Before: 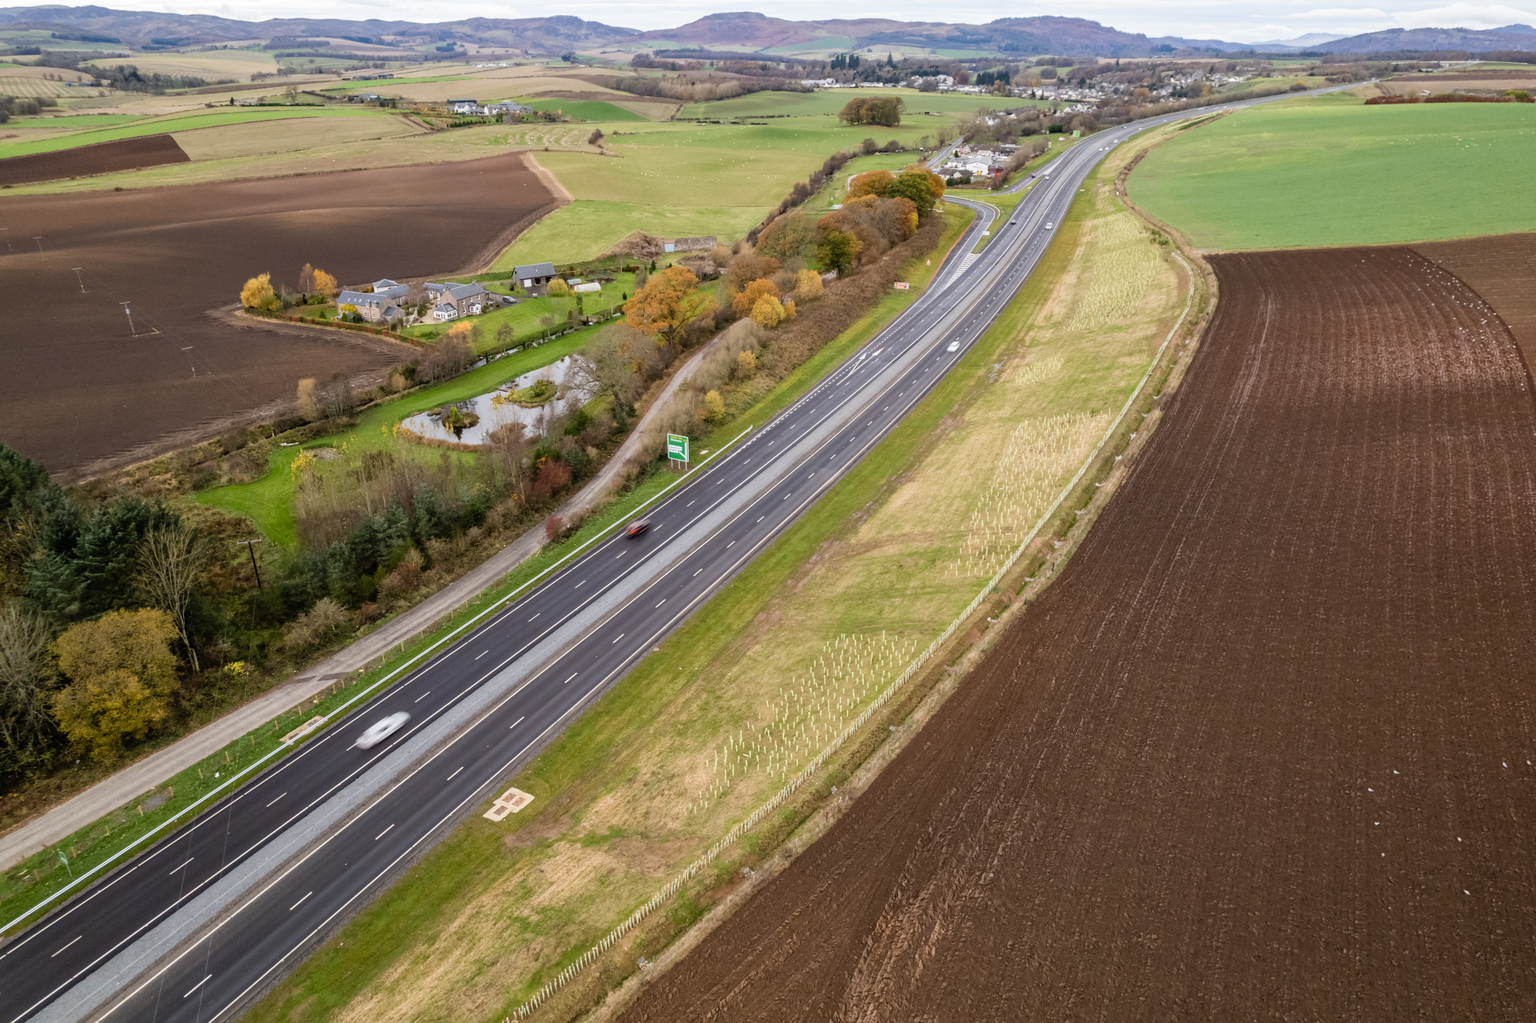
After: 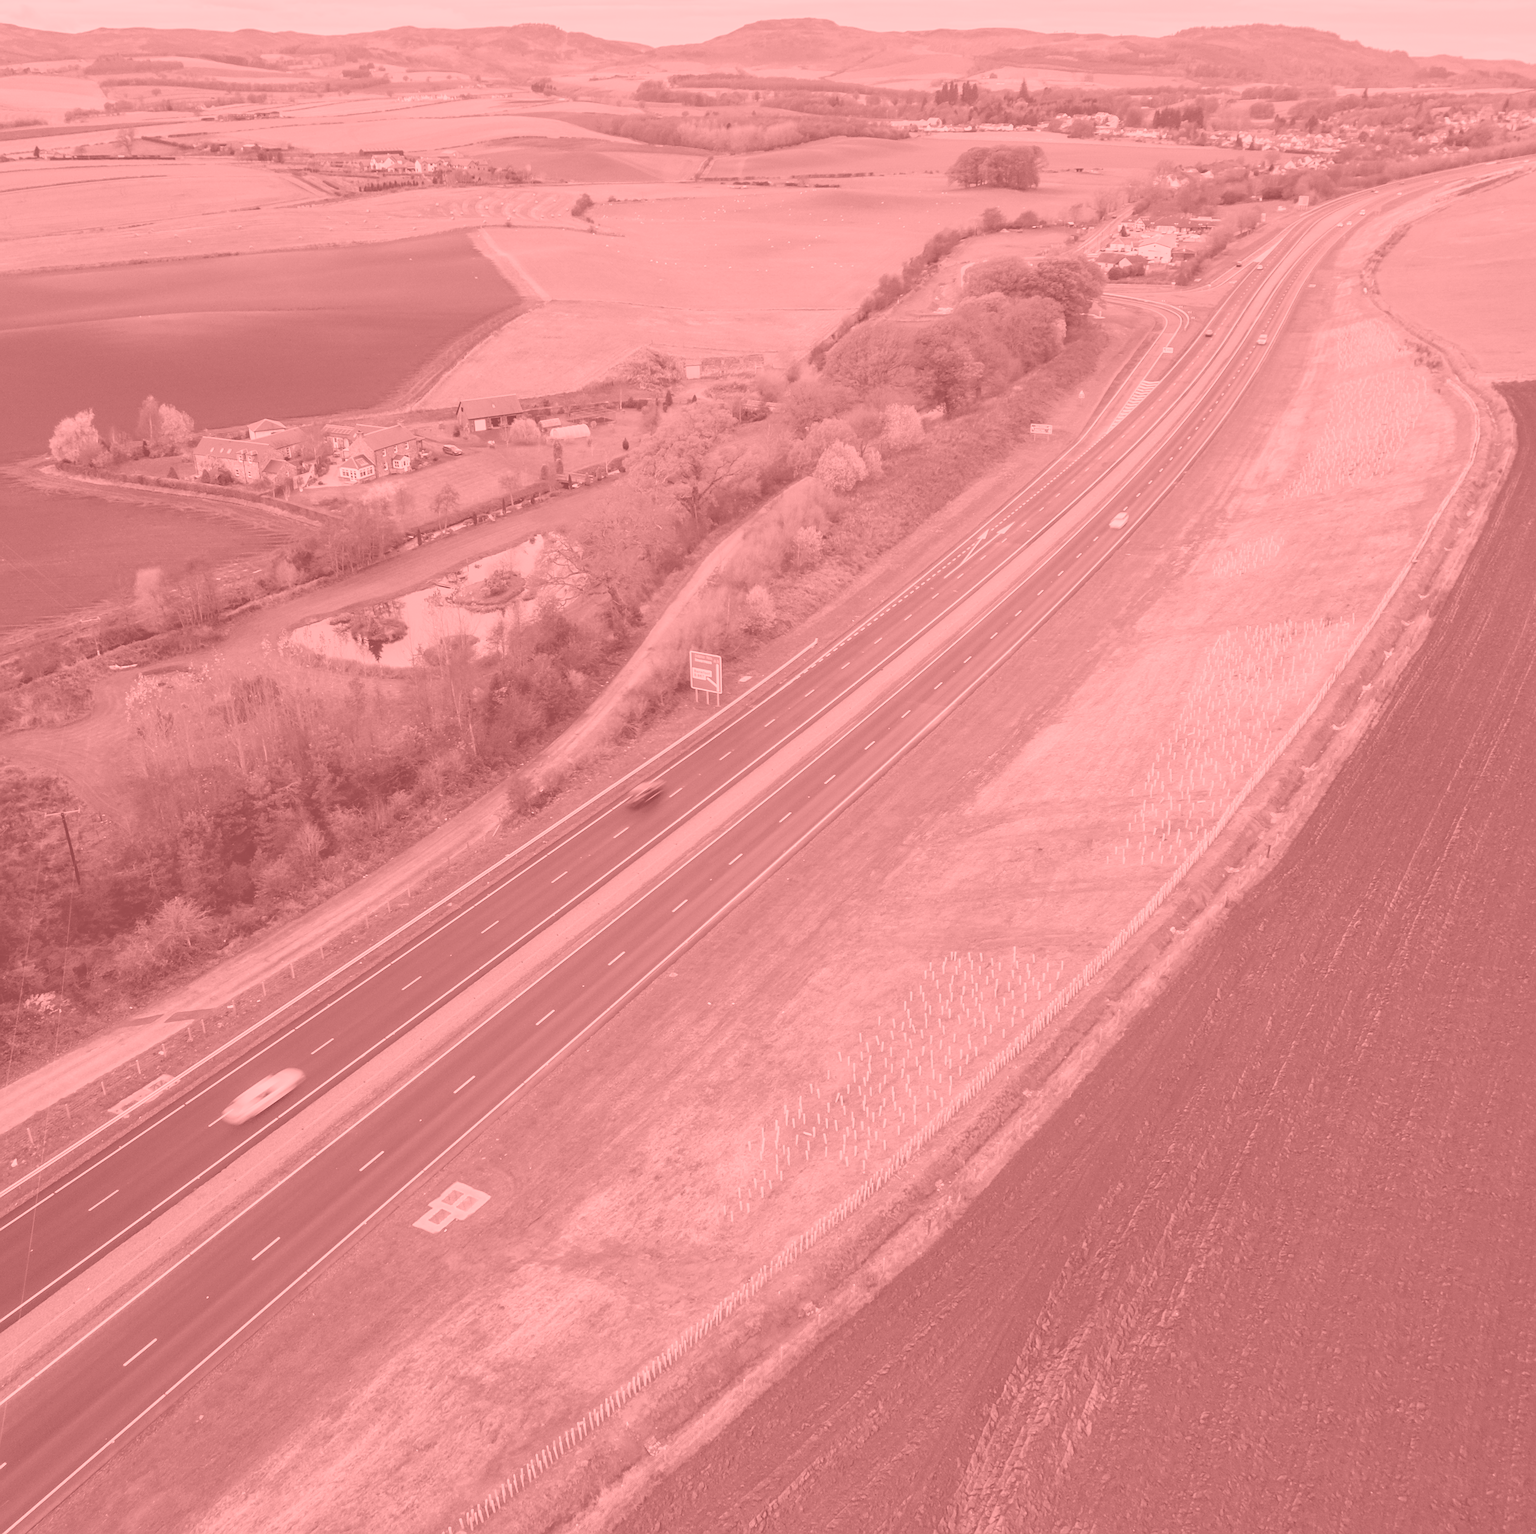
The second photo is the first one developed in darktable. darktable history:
color balance rgb: perceptual saturation grading › global saturation 25%, global vibrance 20%
crop and rotate: left 13.537%, right 19.796%
sharpen: on, module defaults
colorize: saturation 51%, source mix 50.67%, lightness 50.67%
